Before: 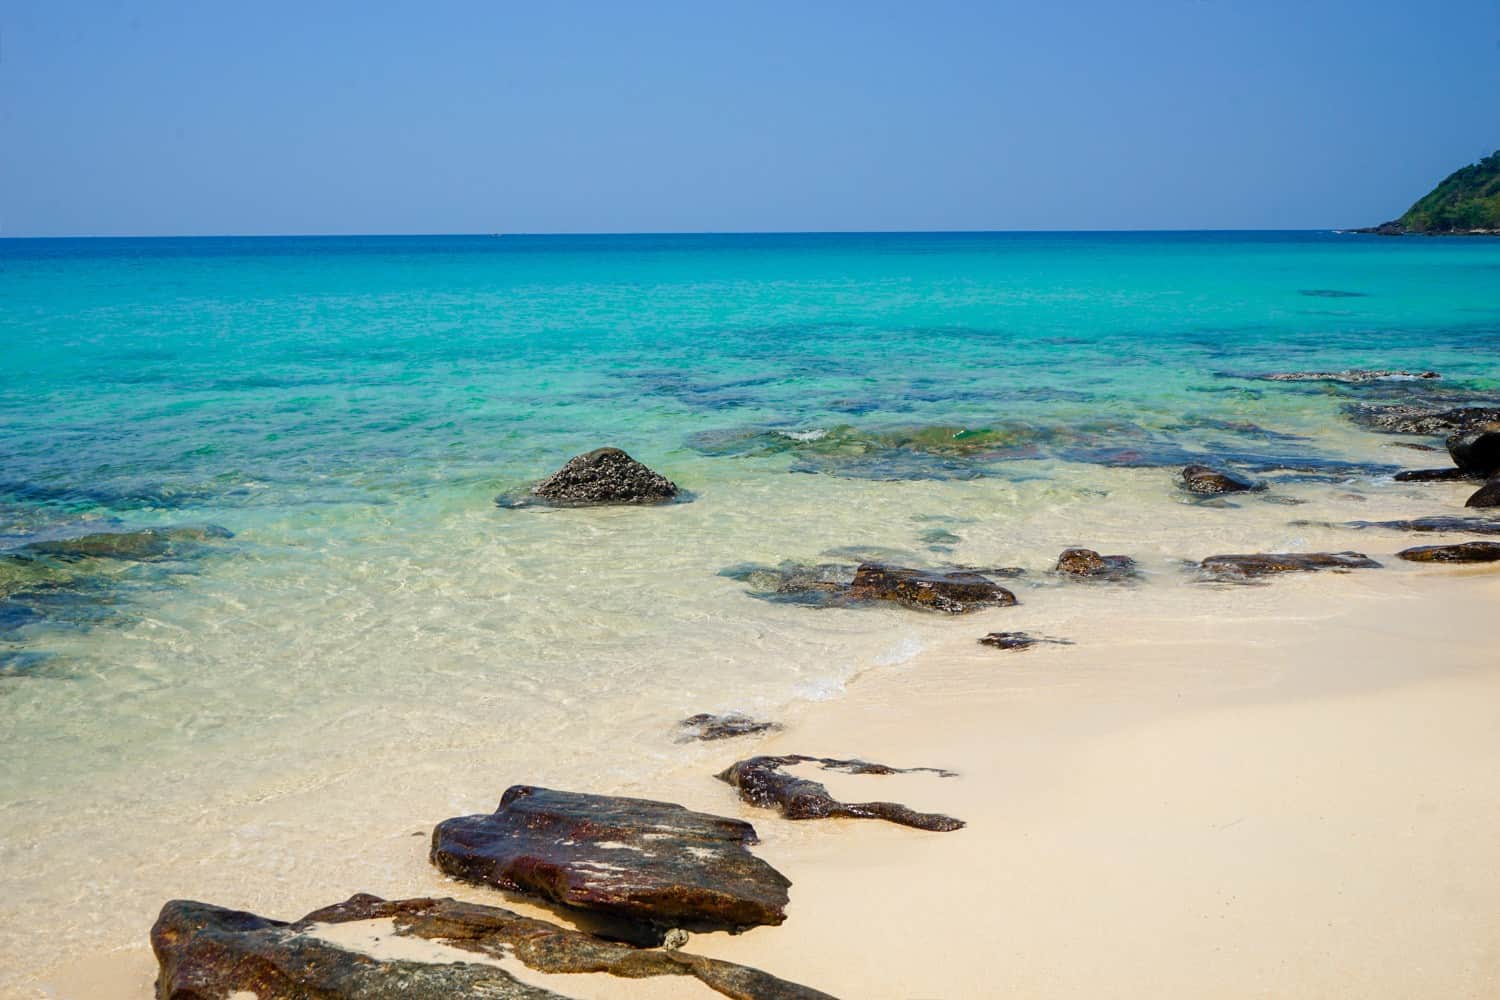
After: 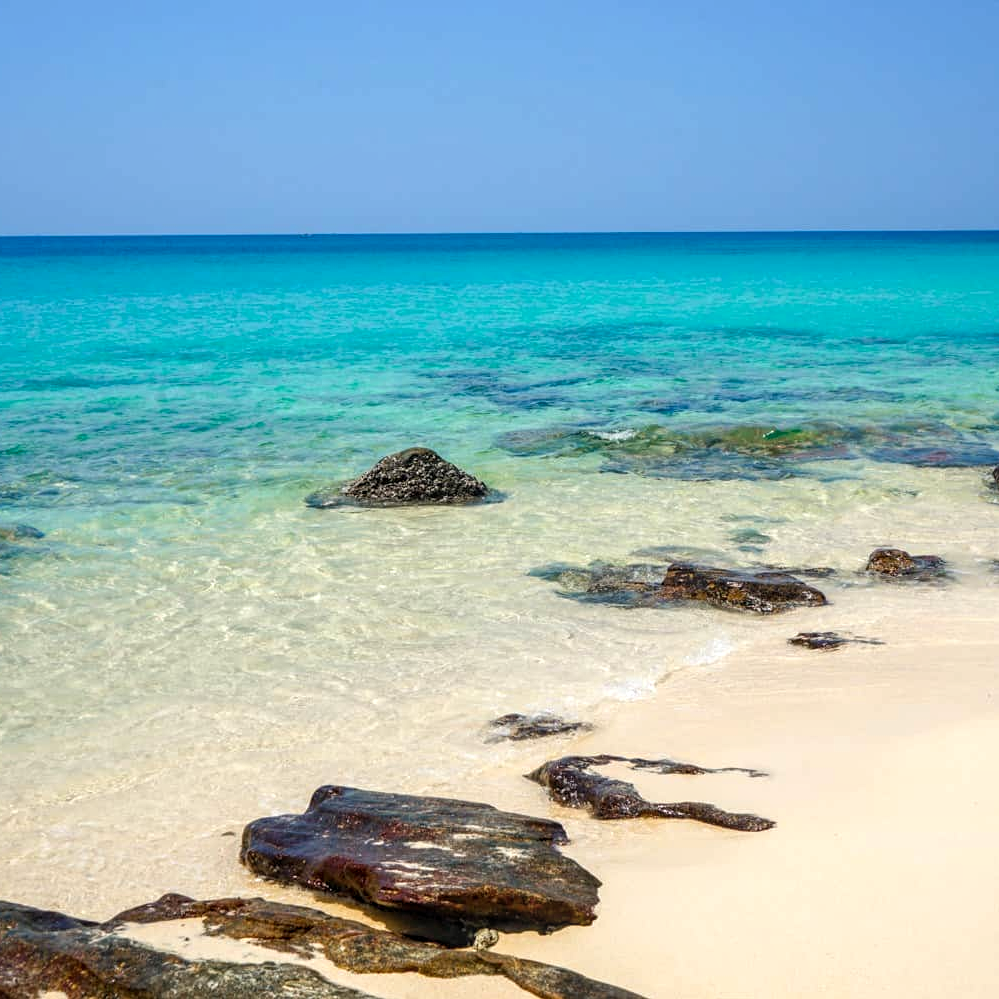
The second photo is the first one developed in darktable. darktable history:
local contrast: on, module defaults
levels: mode automatic, black 0.023%, white 99.97%, levels [0.062, 0.494, 0.925]
crop and rotate: left 12.673%, right 20.66%
